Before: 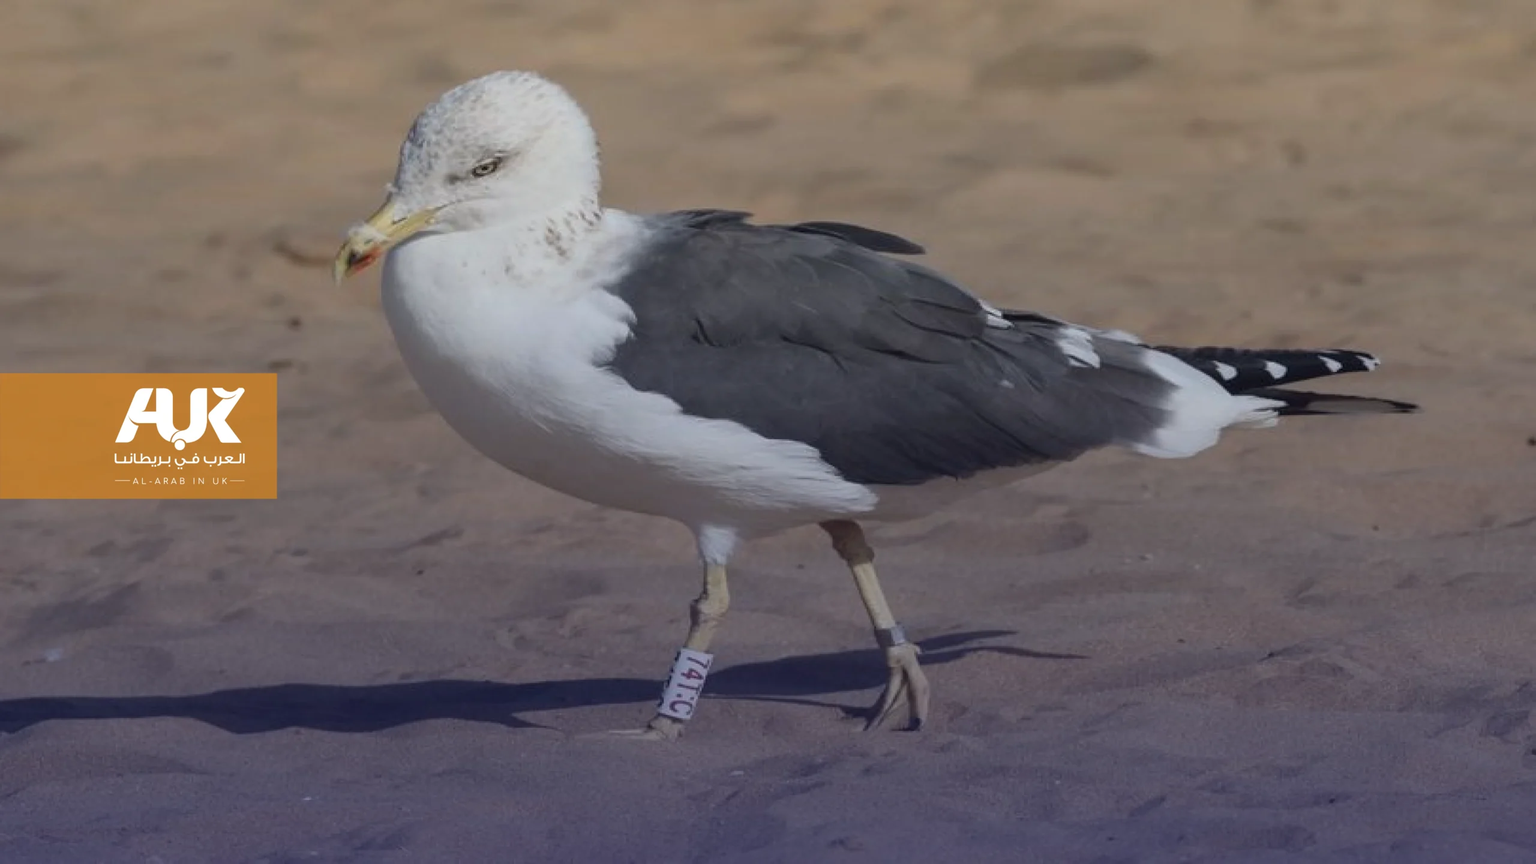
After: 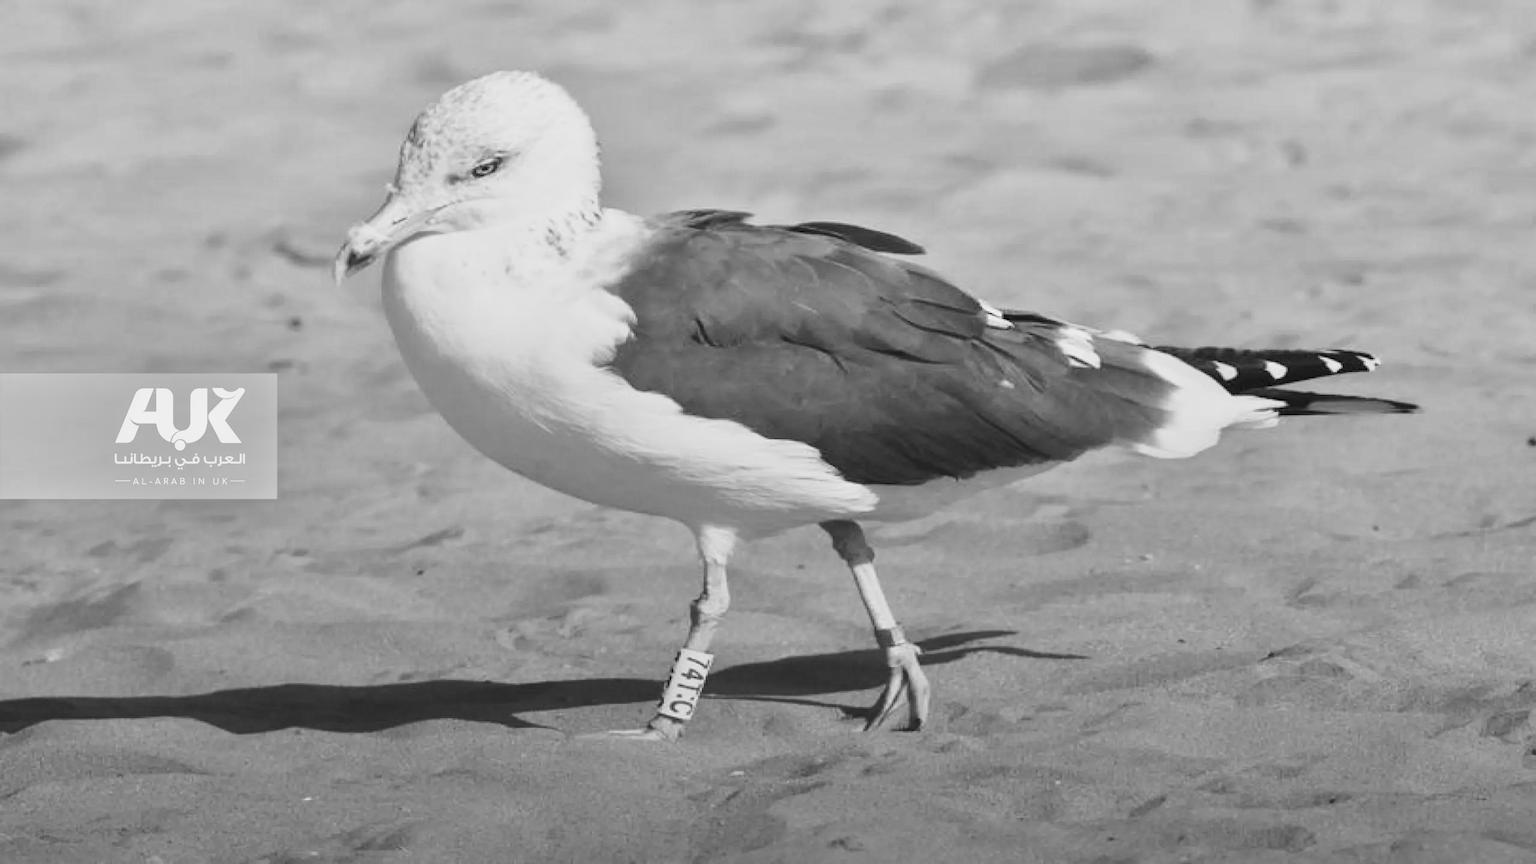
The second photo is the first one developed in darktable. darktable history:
monochrome: on, module defaults
local contrast: mode bilateral grid, contrast 100, coarseness 100, detail 91%, midtone range 0.2
tone curve: curves: ch0 [(0, 0.031) (0.145, 0.106) (0.319, 0.269) (0.495, 0.544) (0.707, 0.833) (0.859, 0.931) (1, 0.967)]; ch1 [(0, 0) (0.279, 0.218) (0.424, 0.411) (0.495, 0.504) (0.538, 0.55) (0.578, 0.595) (0.707, 0.778) (1, 1)]; ch2 [(0, 0) (0.125, 0.089) (0.353, 0.329) (0.436, 0.432) (0.552, 0.554) (0.615, 0.674) (1, 1)], color space Lab, independent channels, preserve colors none
tone equalizer: -7 EV 0.15 EV, -6 EV 0.6 EV, -5 EV 1.15 EV, -4 EV 1.33 EV, -3 EV 1.15 EV, -2 EV 0.6 EV, -1 EV 0.15 EV, mask exposure compensation -0.5 EV
